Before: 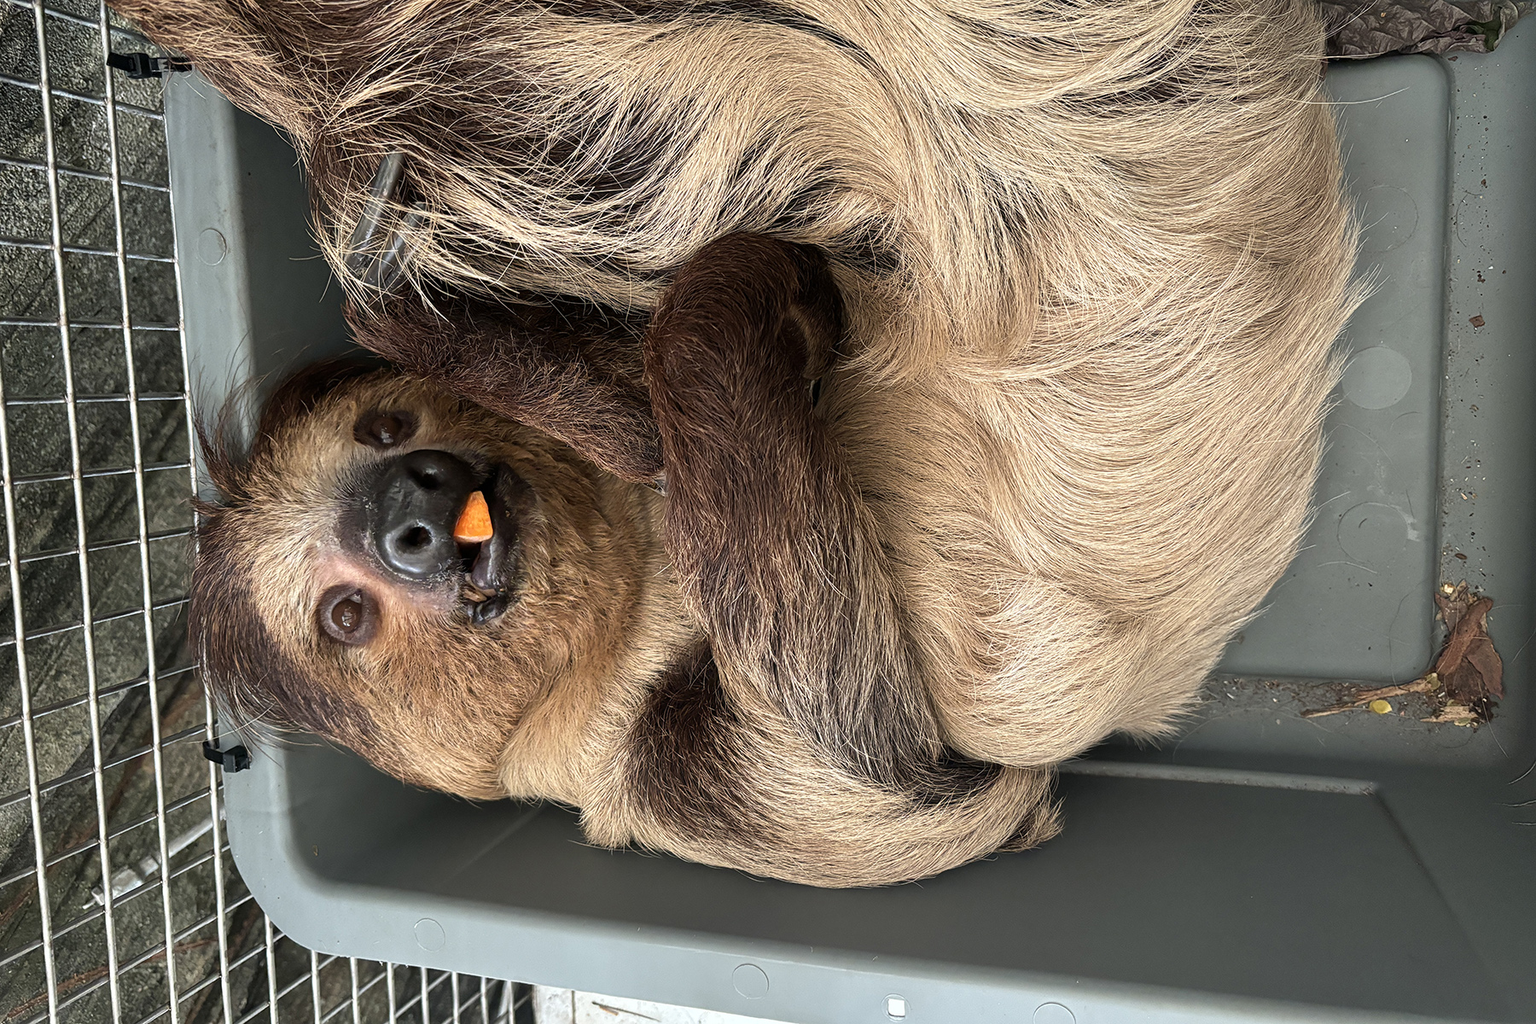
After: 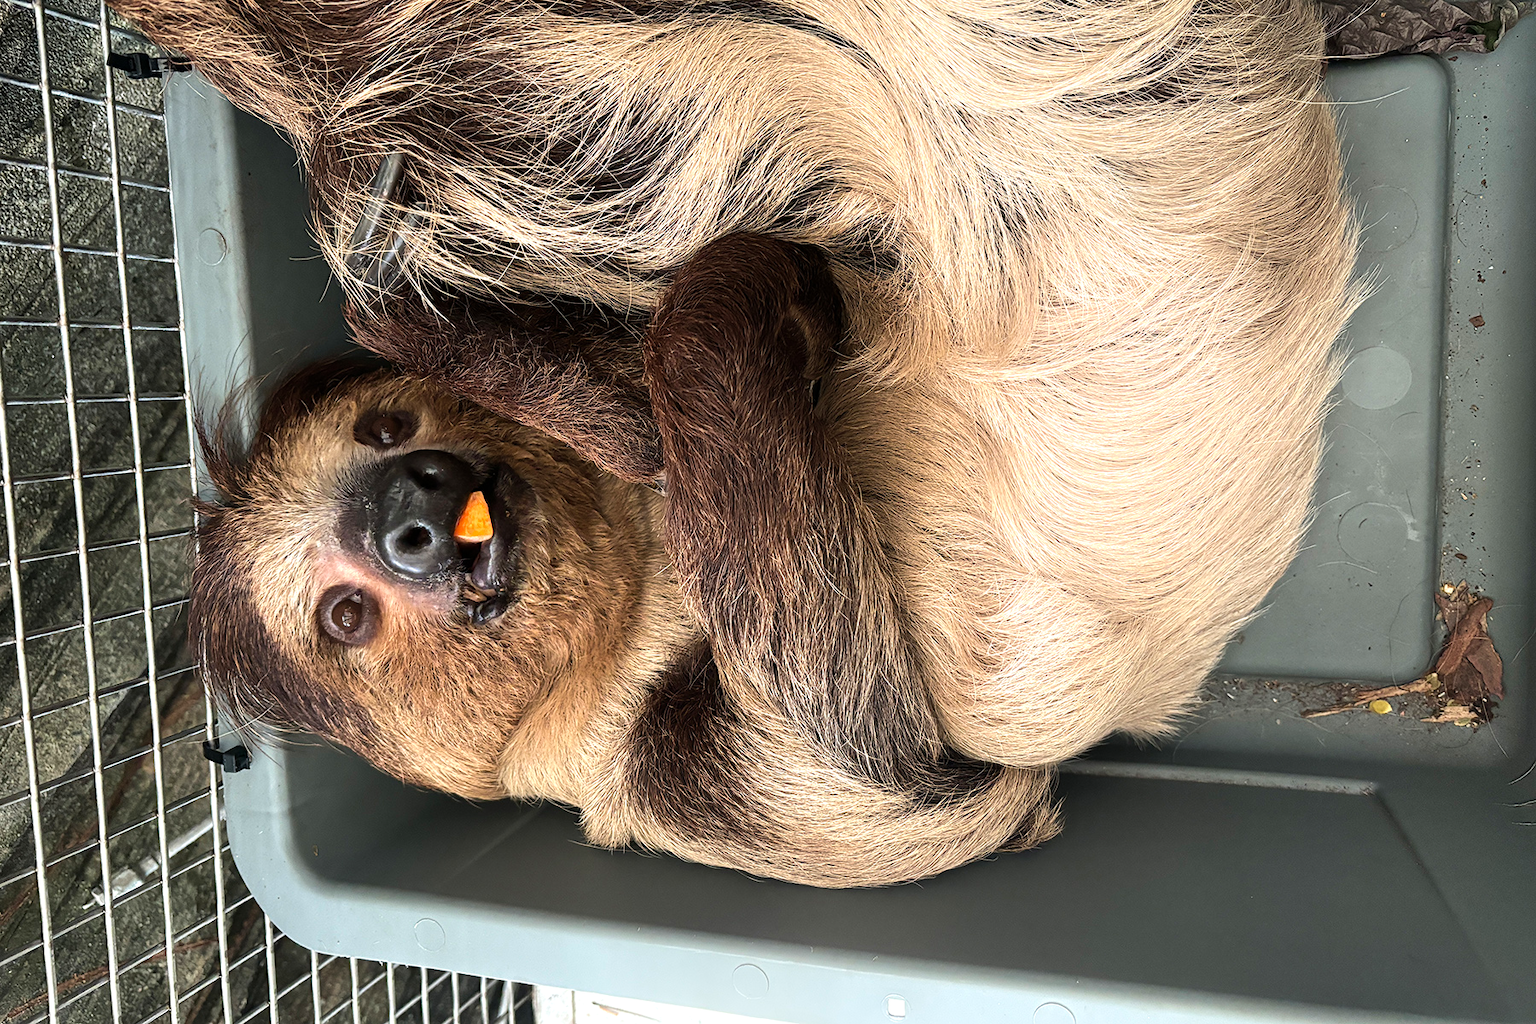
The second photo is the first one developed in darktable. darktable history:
shadows and highlights: highlights 70.7, soften with gaussian
tone equalizer: -8 EV -0.417 EV, -7 EV -0.389 EV, -6 EV -0.333 EV, -5 EV -0.222 EV, -3 EV 0.222 EV, -2 EV 0.333 EV, -1 EV 0.389 EV, +0 EV 0.417 EV, edges refinement/feathering 500, mask exposure compensation -1.57 EV, preserve details no
velvia: strength 10%
